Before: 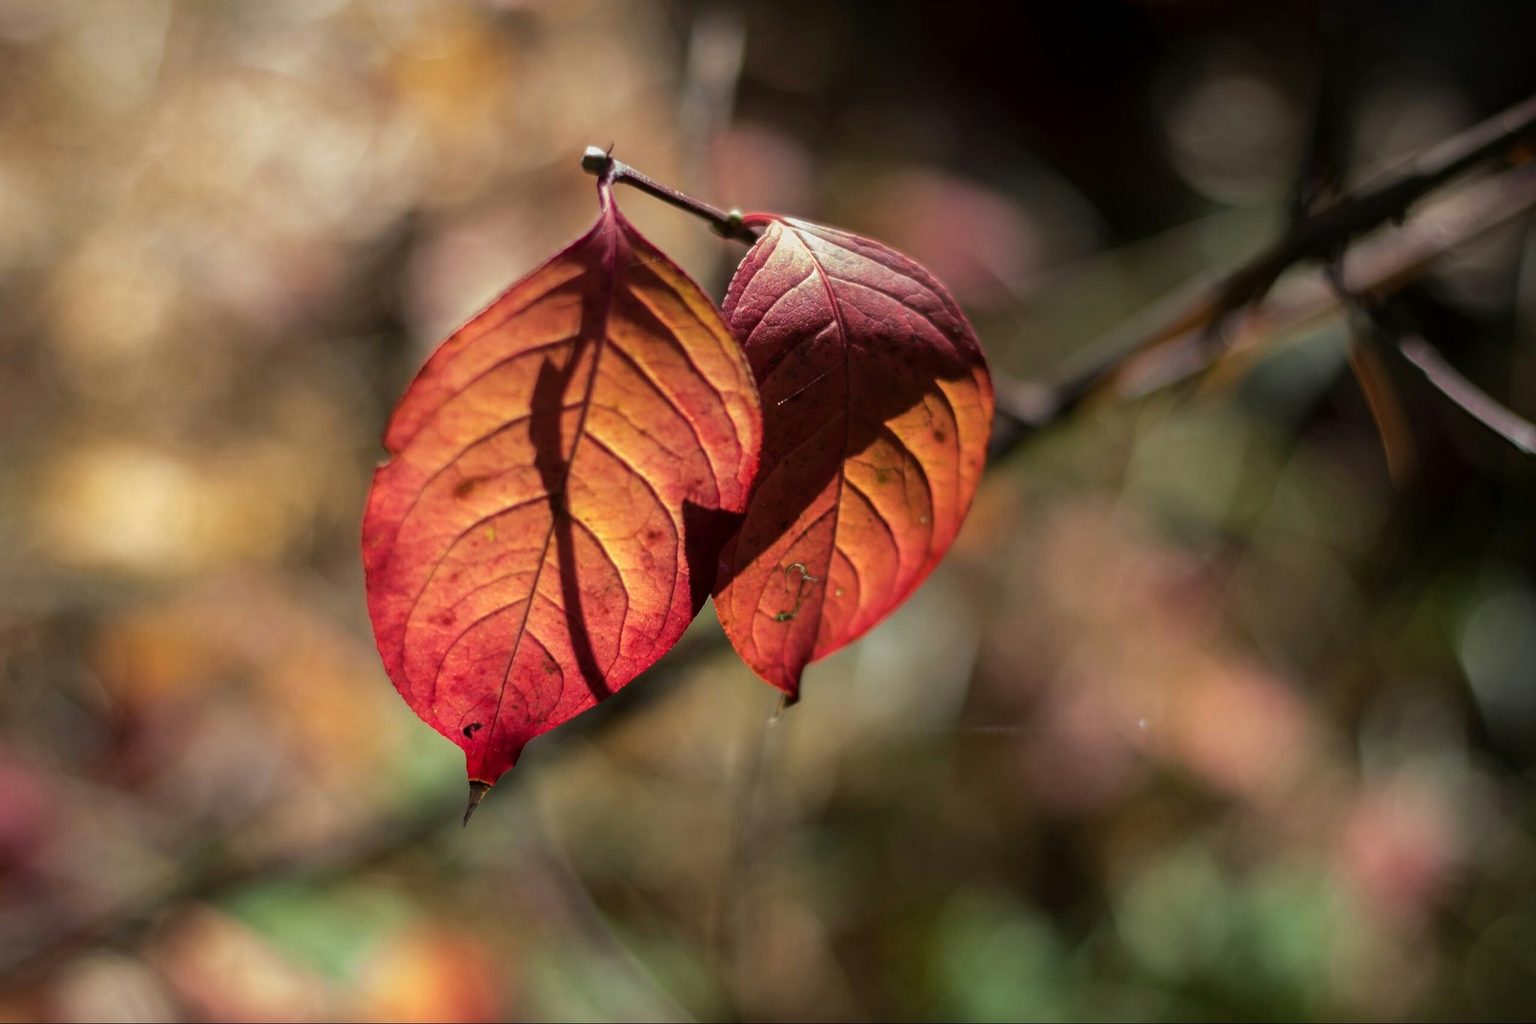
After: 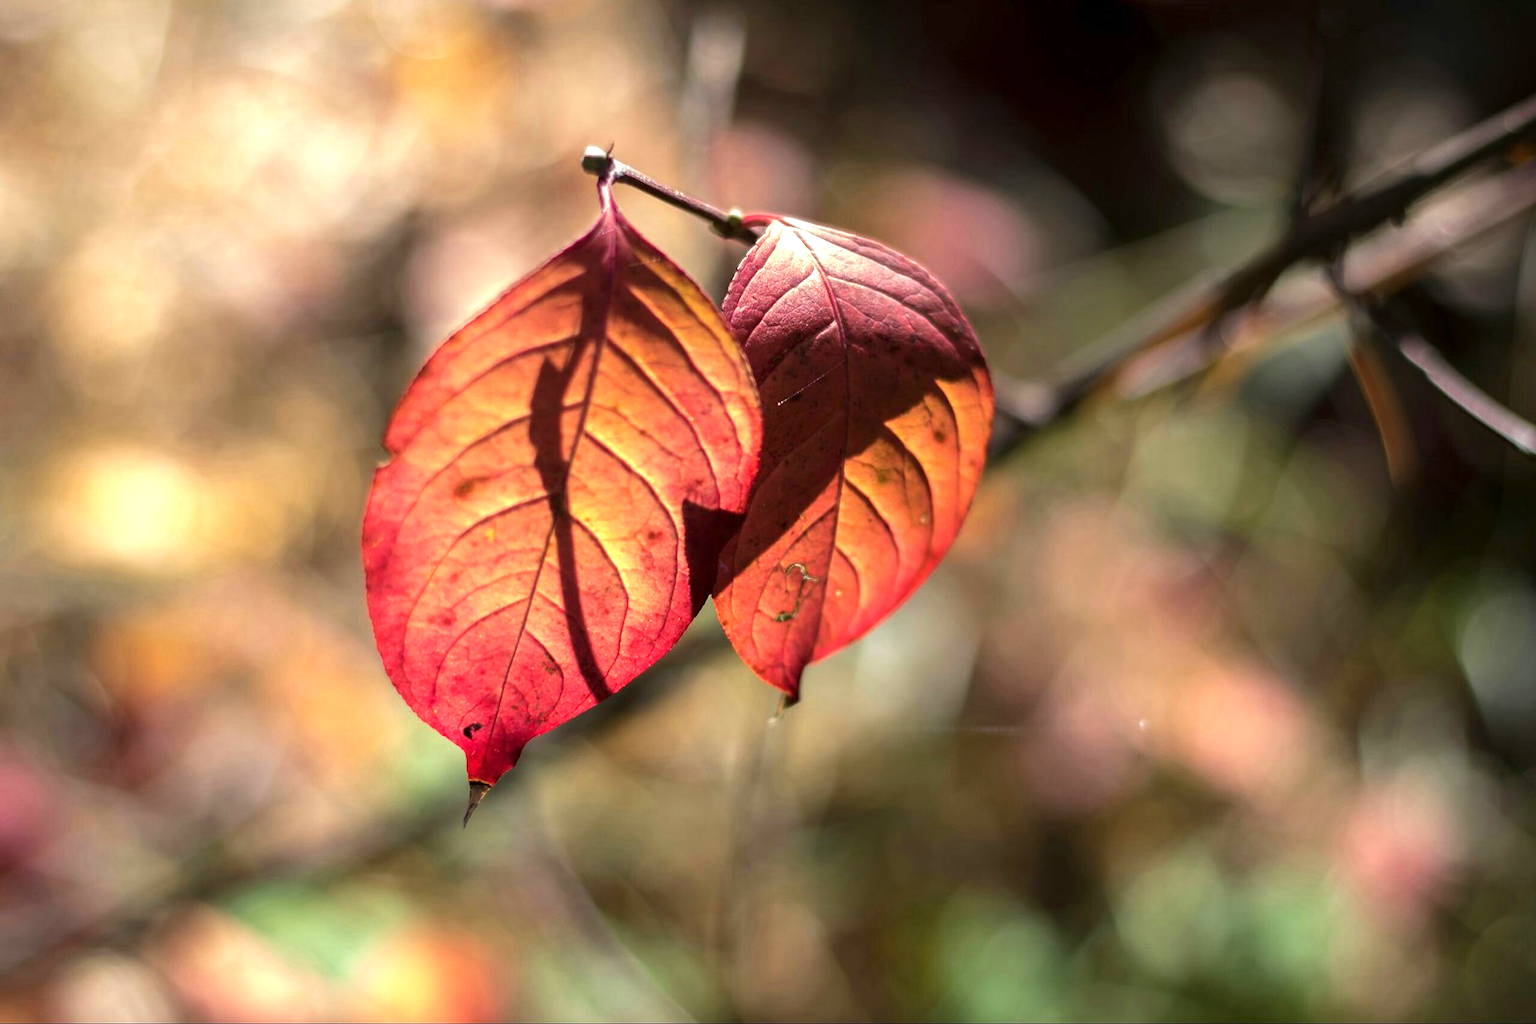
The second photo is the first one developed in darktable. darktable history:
exposure: exposure 0.922 EV, compensate exposure bias true, compensate highlight preservation false
